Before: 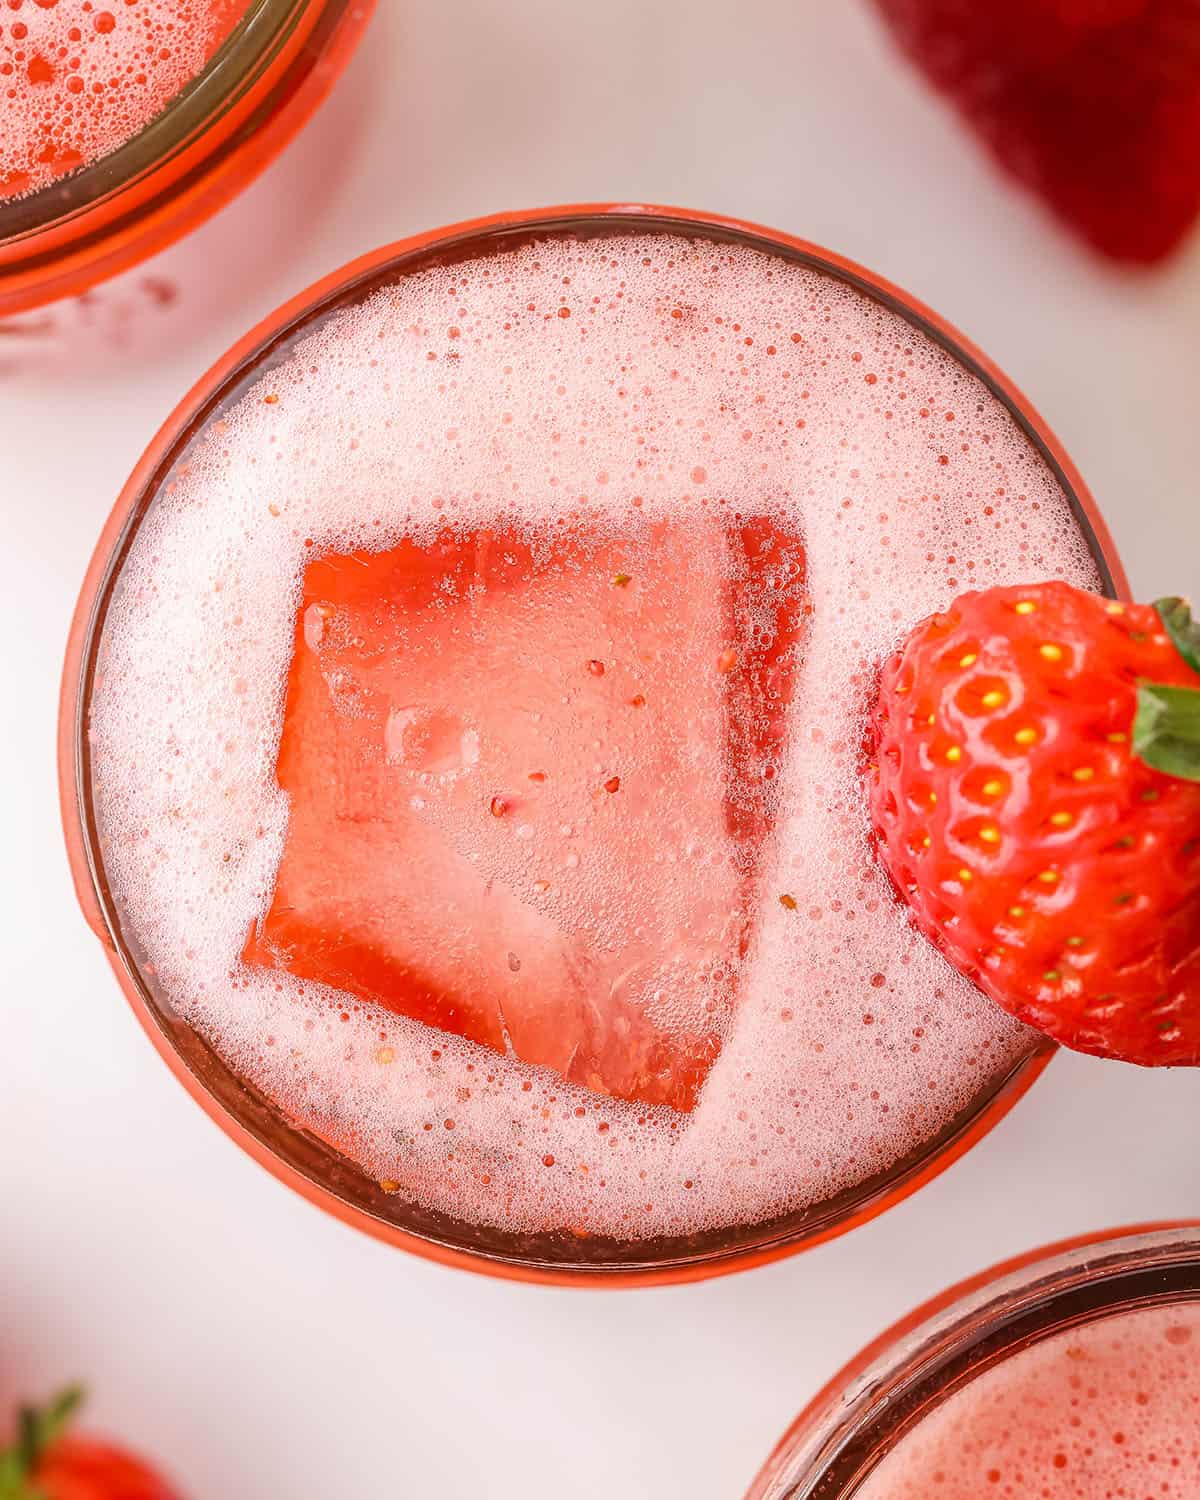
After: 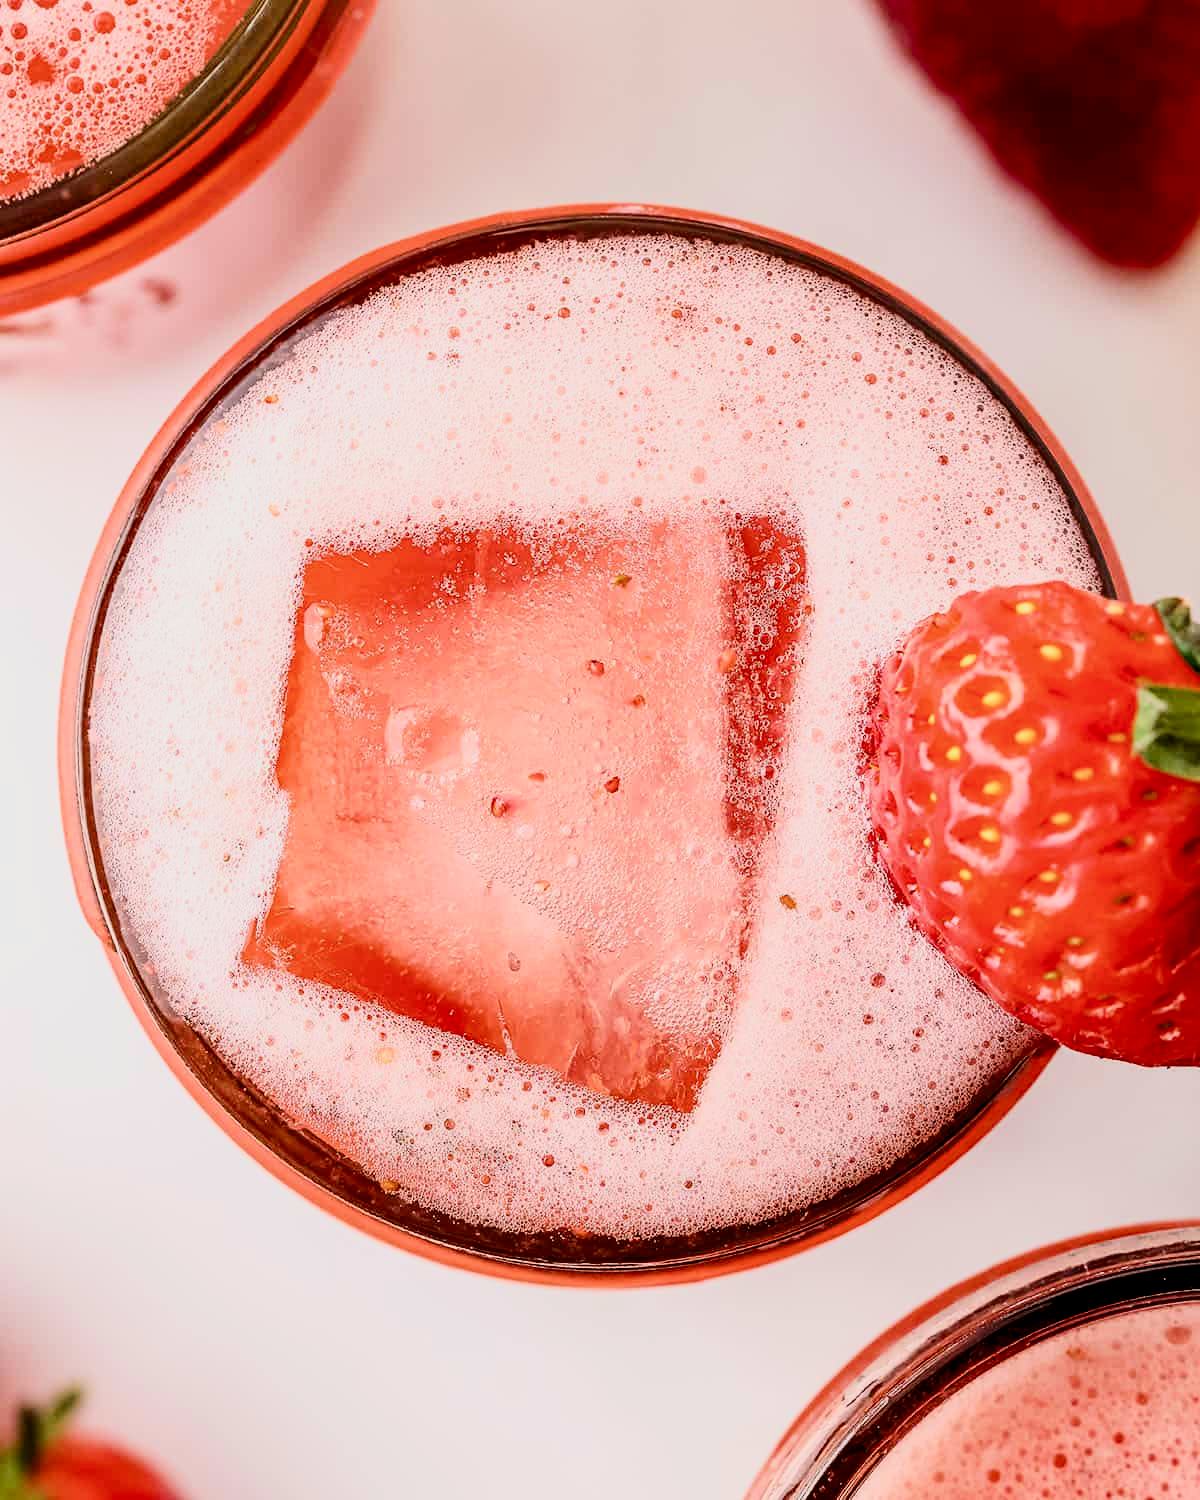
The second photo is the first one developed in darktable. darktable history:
color balance rgb: power › hue 308.43°, perceptual saturation grading › global saturation 0.925%, perceptual saturation grading › highlights -15.301%, perceptual saturation grading › shadows 25.841%
contrast brightness saturation: contrast 0.281
filmic rgb: black relative exposure -2.87 EV, white relative exposure 4.56 EV, hardness 1.74, contrast 1.26, color science v6 (2022)
